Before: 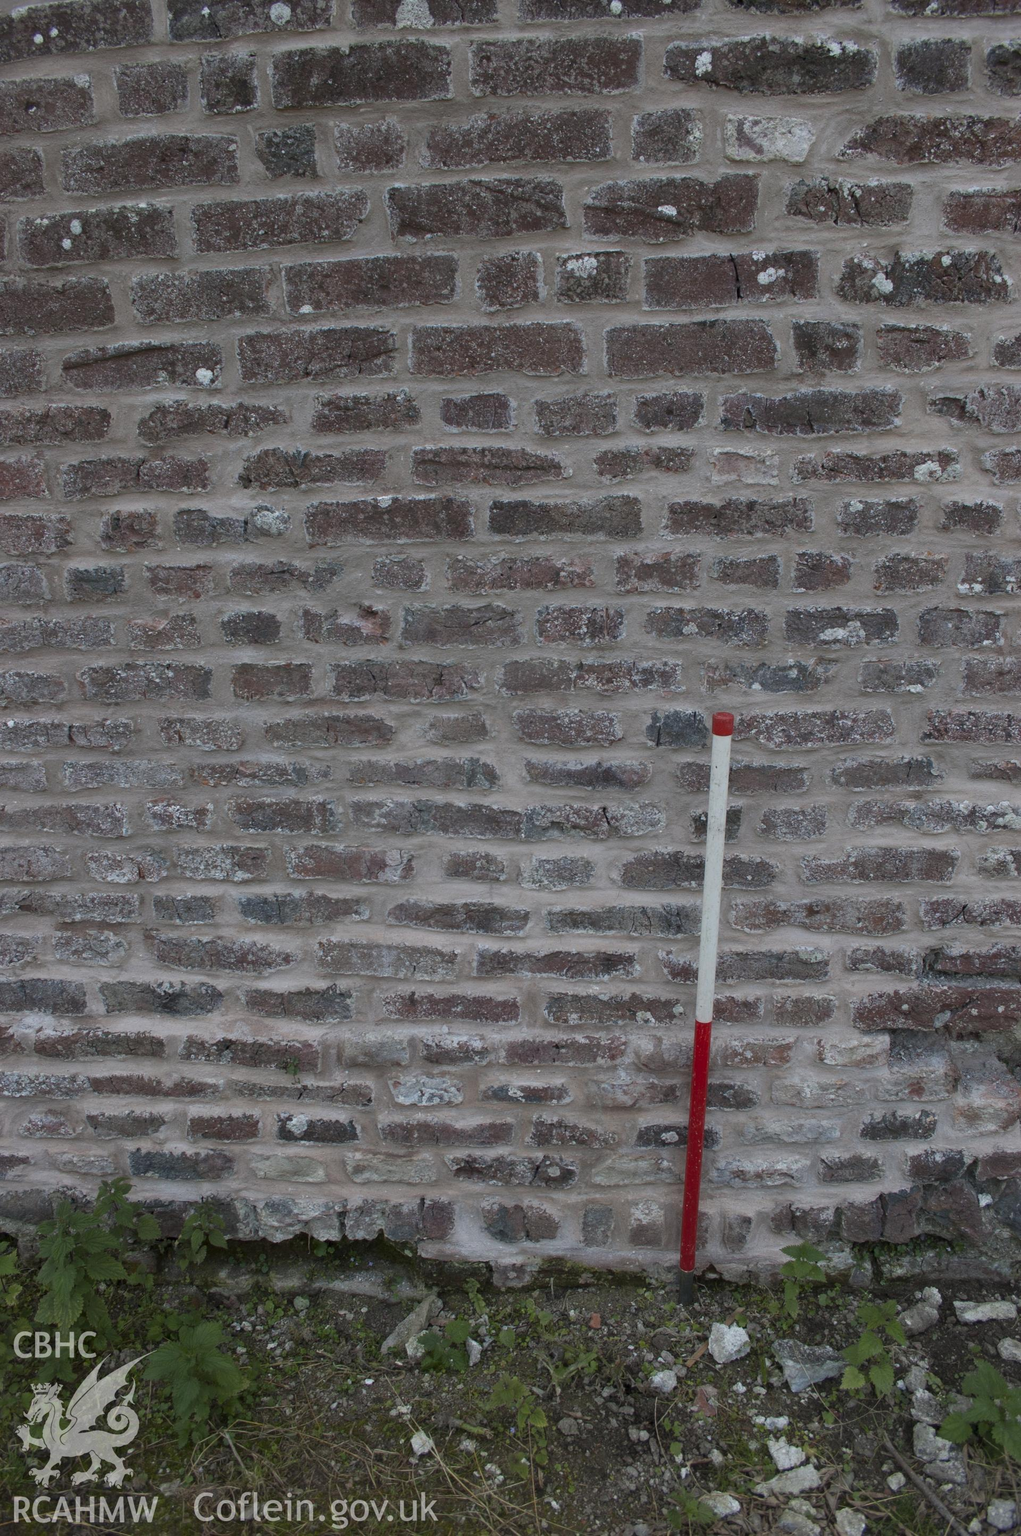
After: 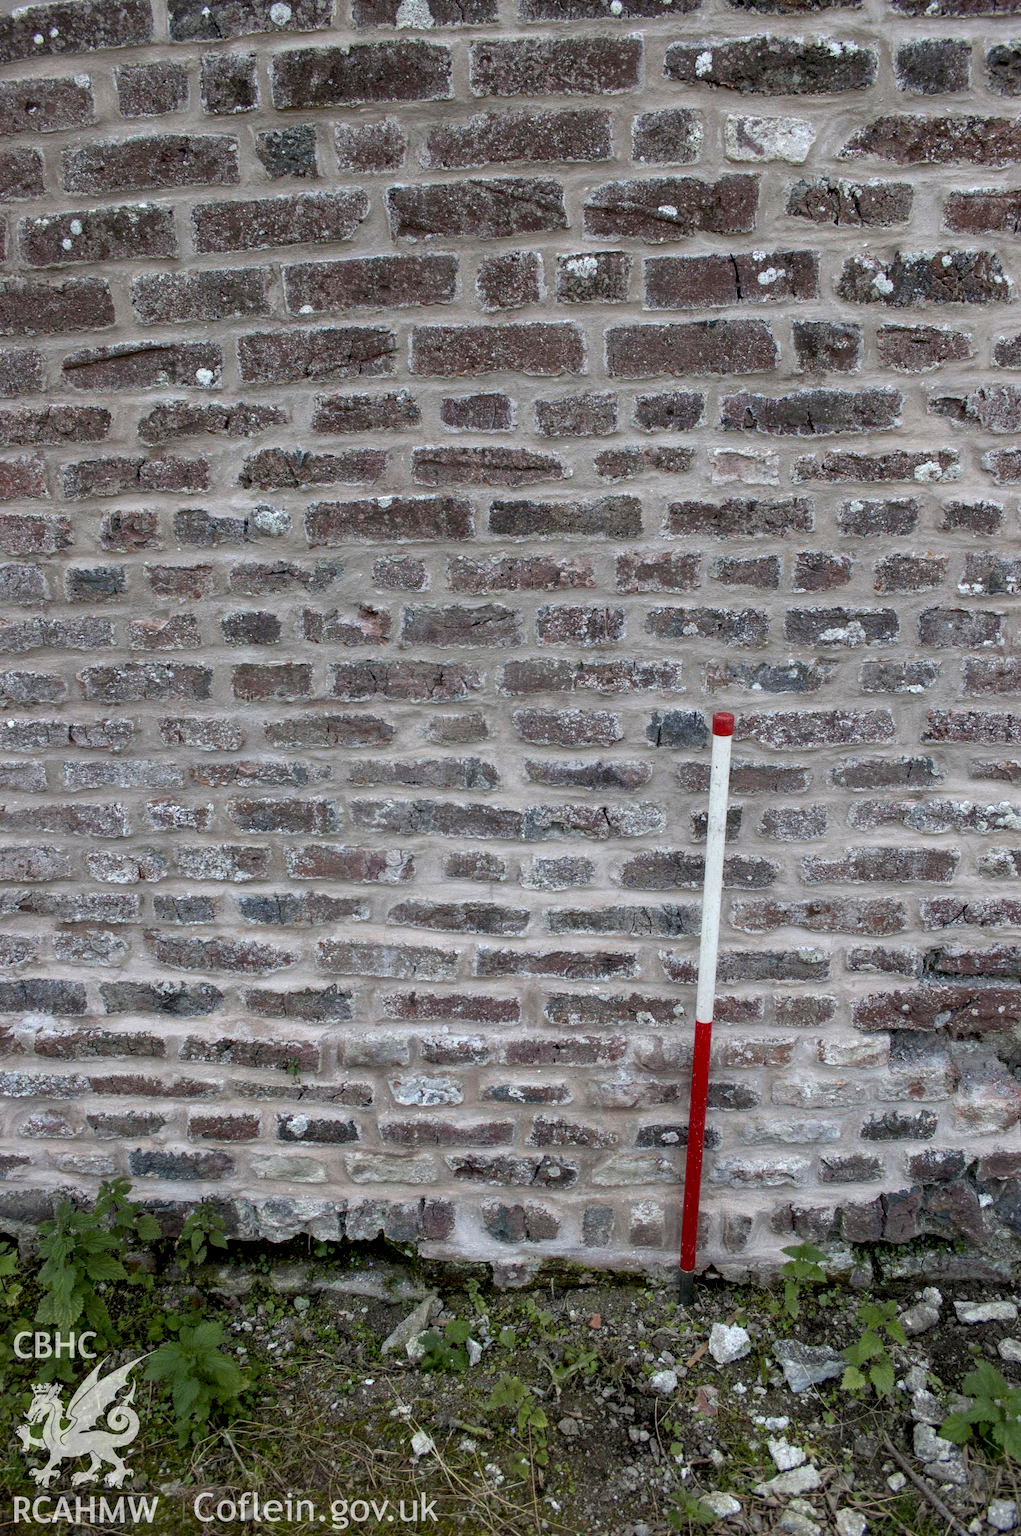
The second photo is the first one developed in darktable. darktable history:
local contrast: on, module defaults
exposure: black level correction 0.012, exposure 0.693 EV, compensate highlight preservation false
